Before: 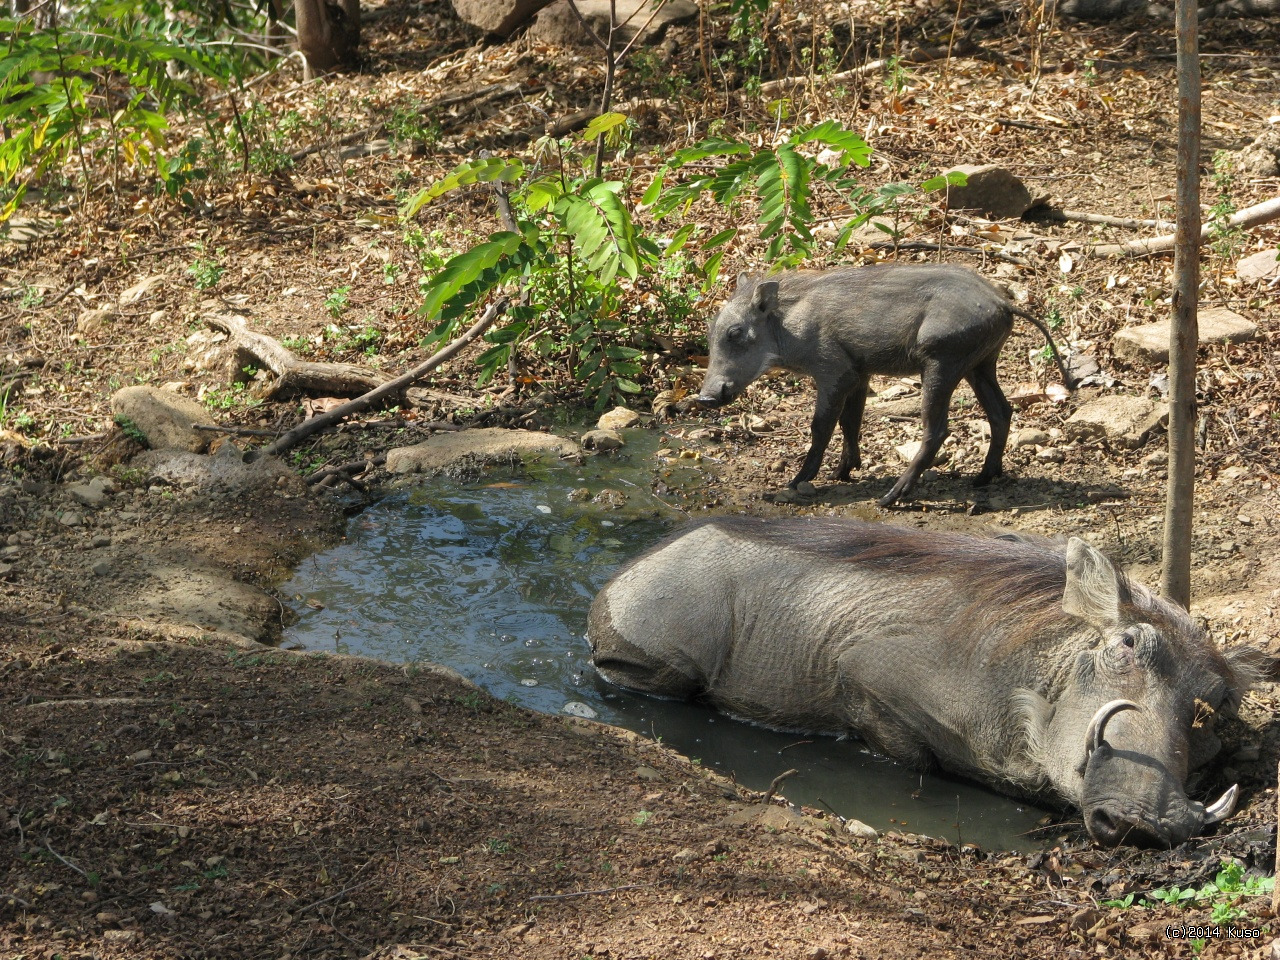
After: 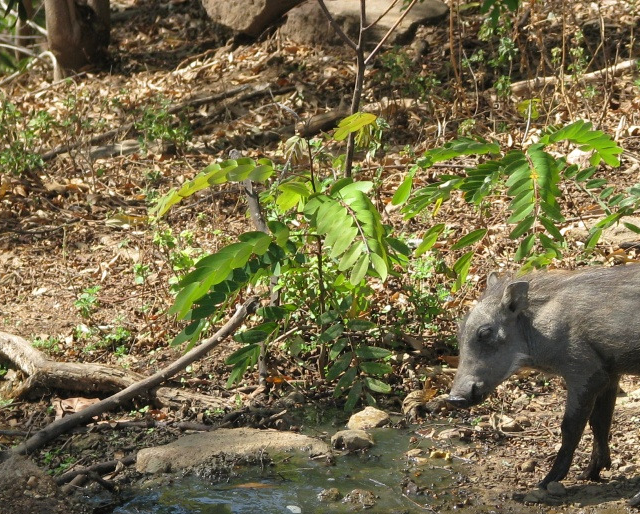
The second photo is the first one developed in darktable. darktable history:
crop: left 19.556%, right 30.401%, bottom 46.458%
tone equalizer: on, module defaults
